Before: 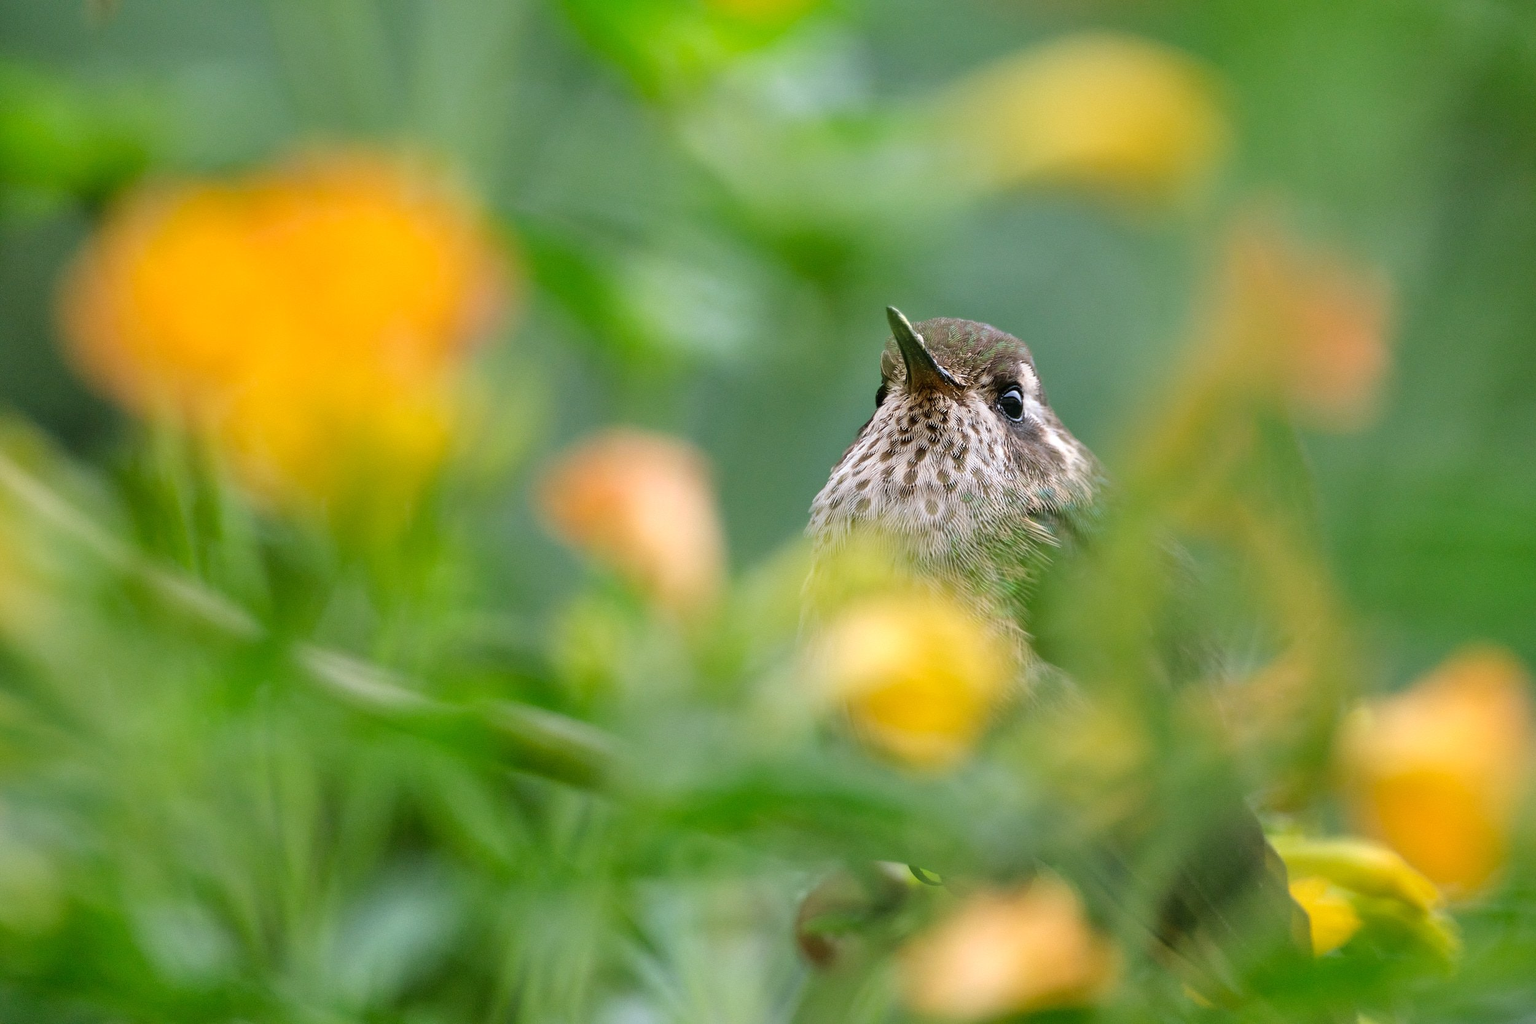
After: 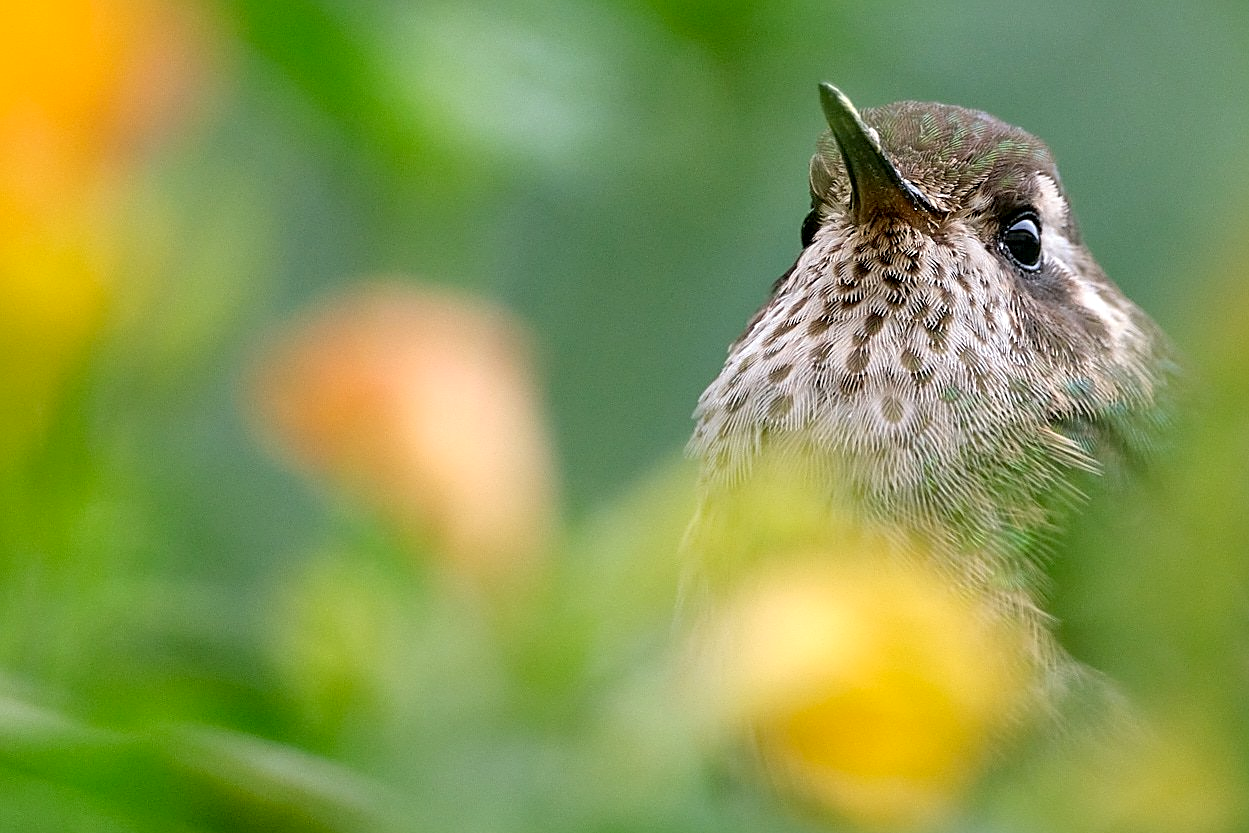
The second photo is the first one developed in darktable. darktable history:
crop: left 25%, top 25%, right 25%, bottom 25%
sharpen: on, module defaults
exposure: black level correction 0.004, exposure 0.014 EV, compensate highlight preservation false
